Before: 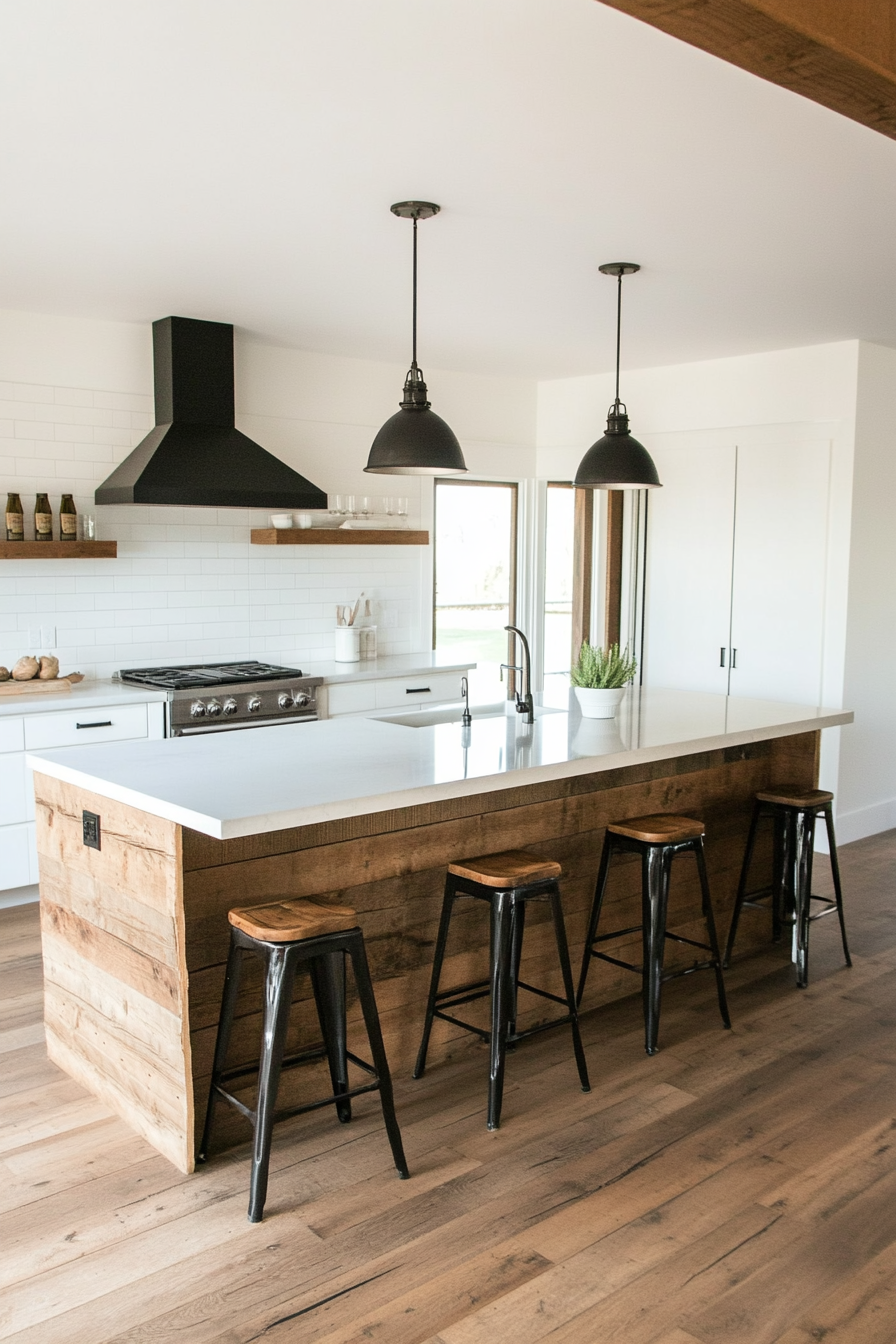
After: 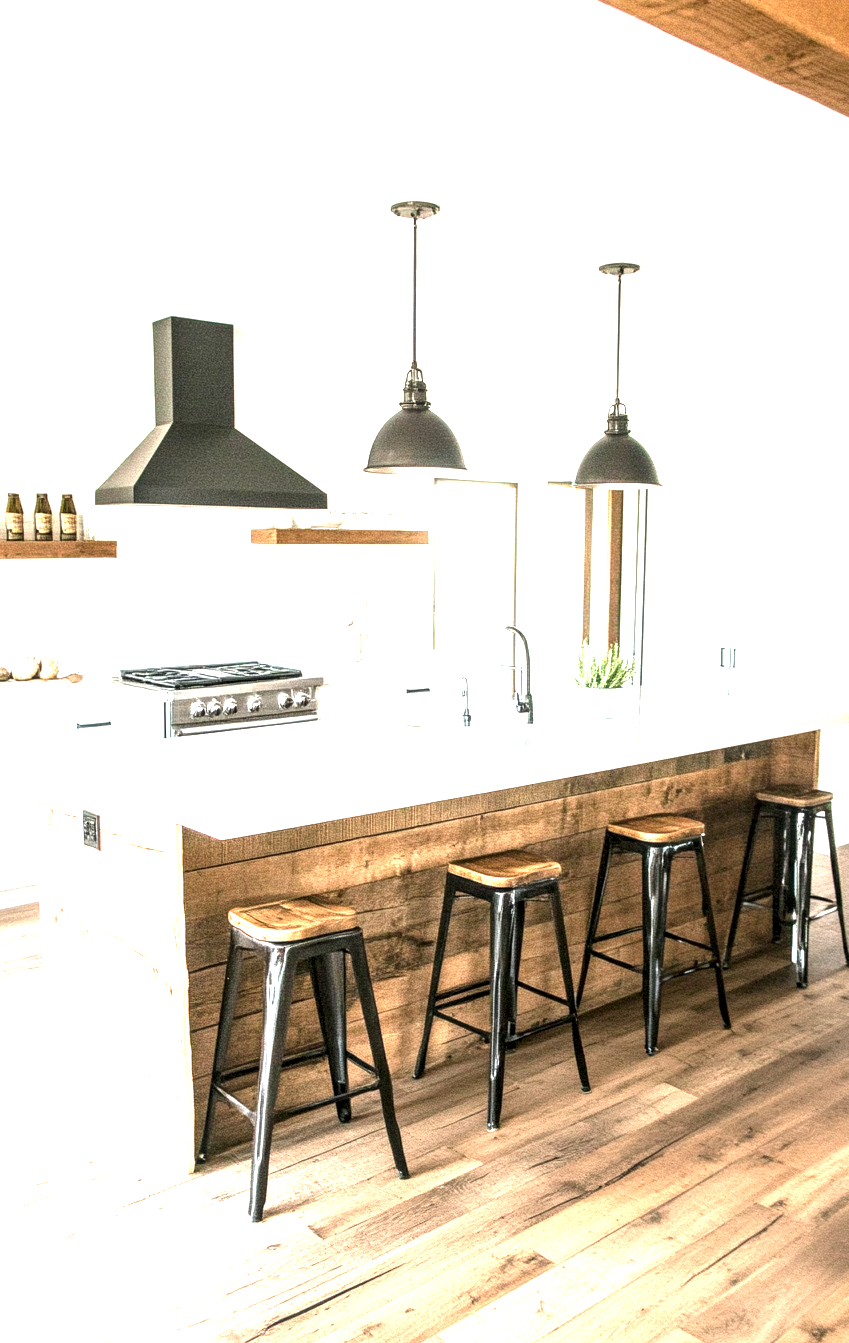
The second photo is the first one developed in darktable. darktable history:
local contrast: highlights 60%, shadows 60%, detail 160%
crop and rotate: right 5.167%
exposure: black level correction 0, exposure 1.9 EV, compensate highlight preservation false
